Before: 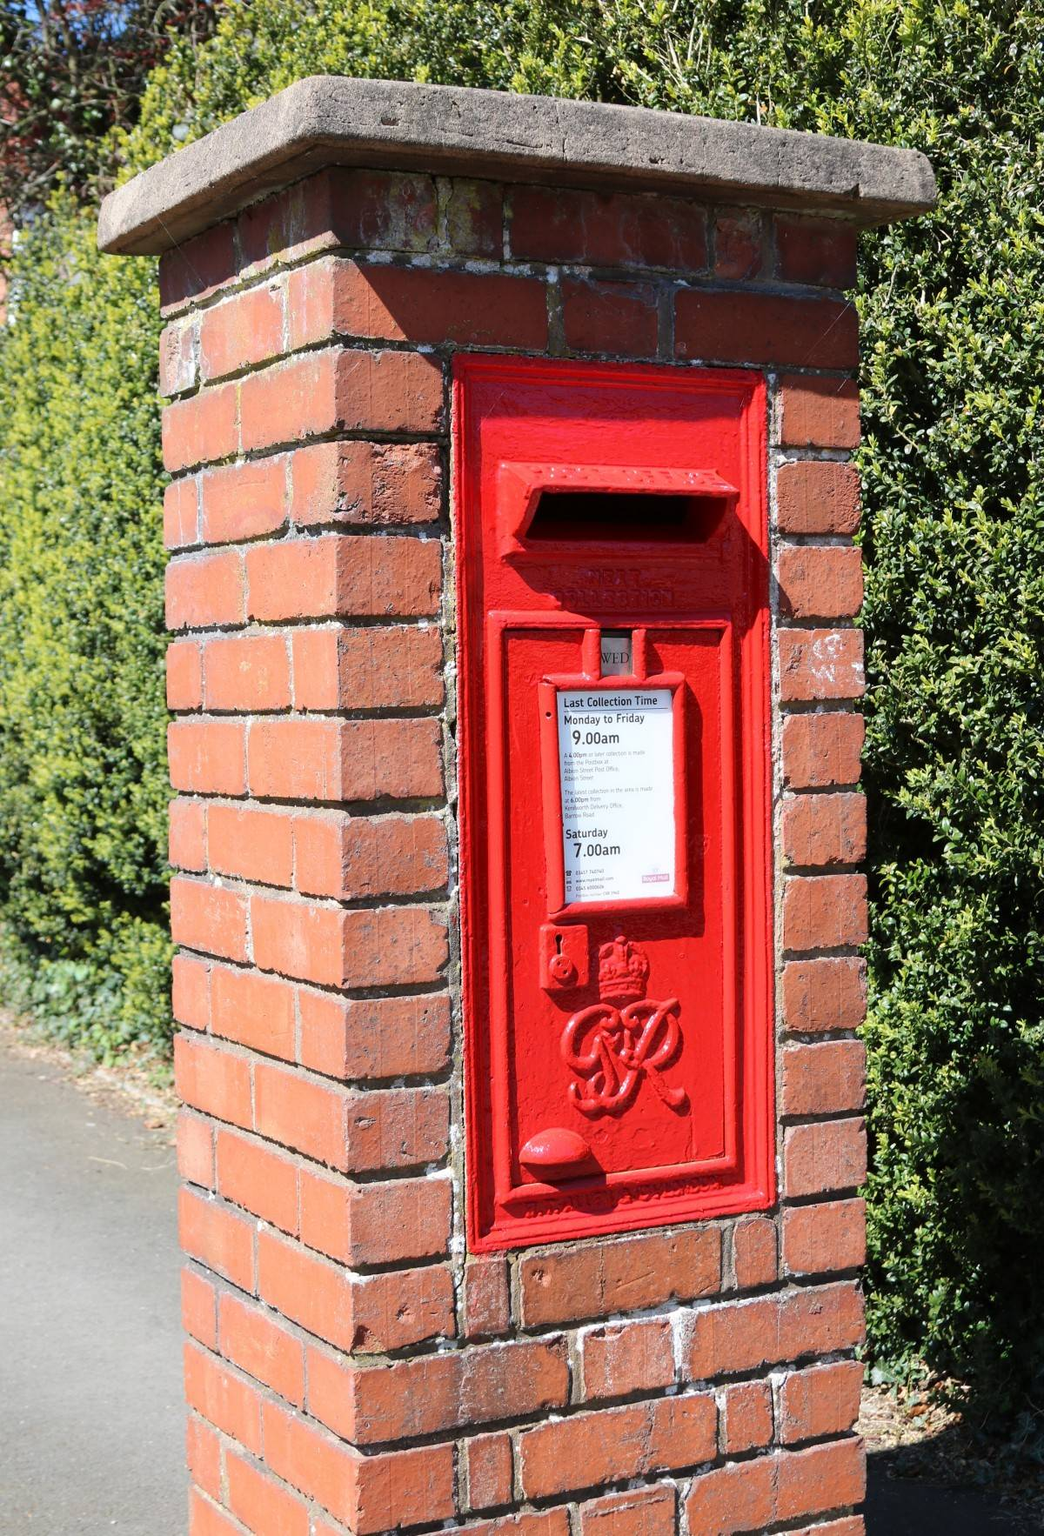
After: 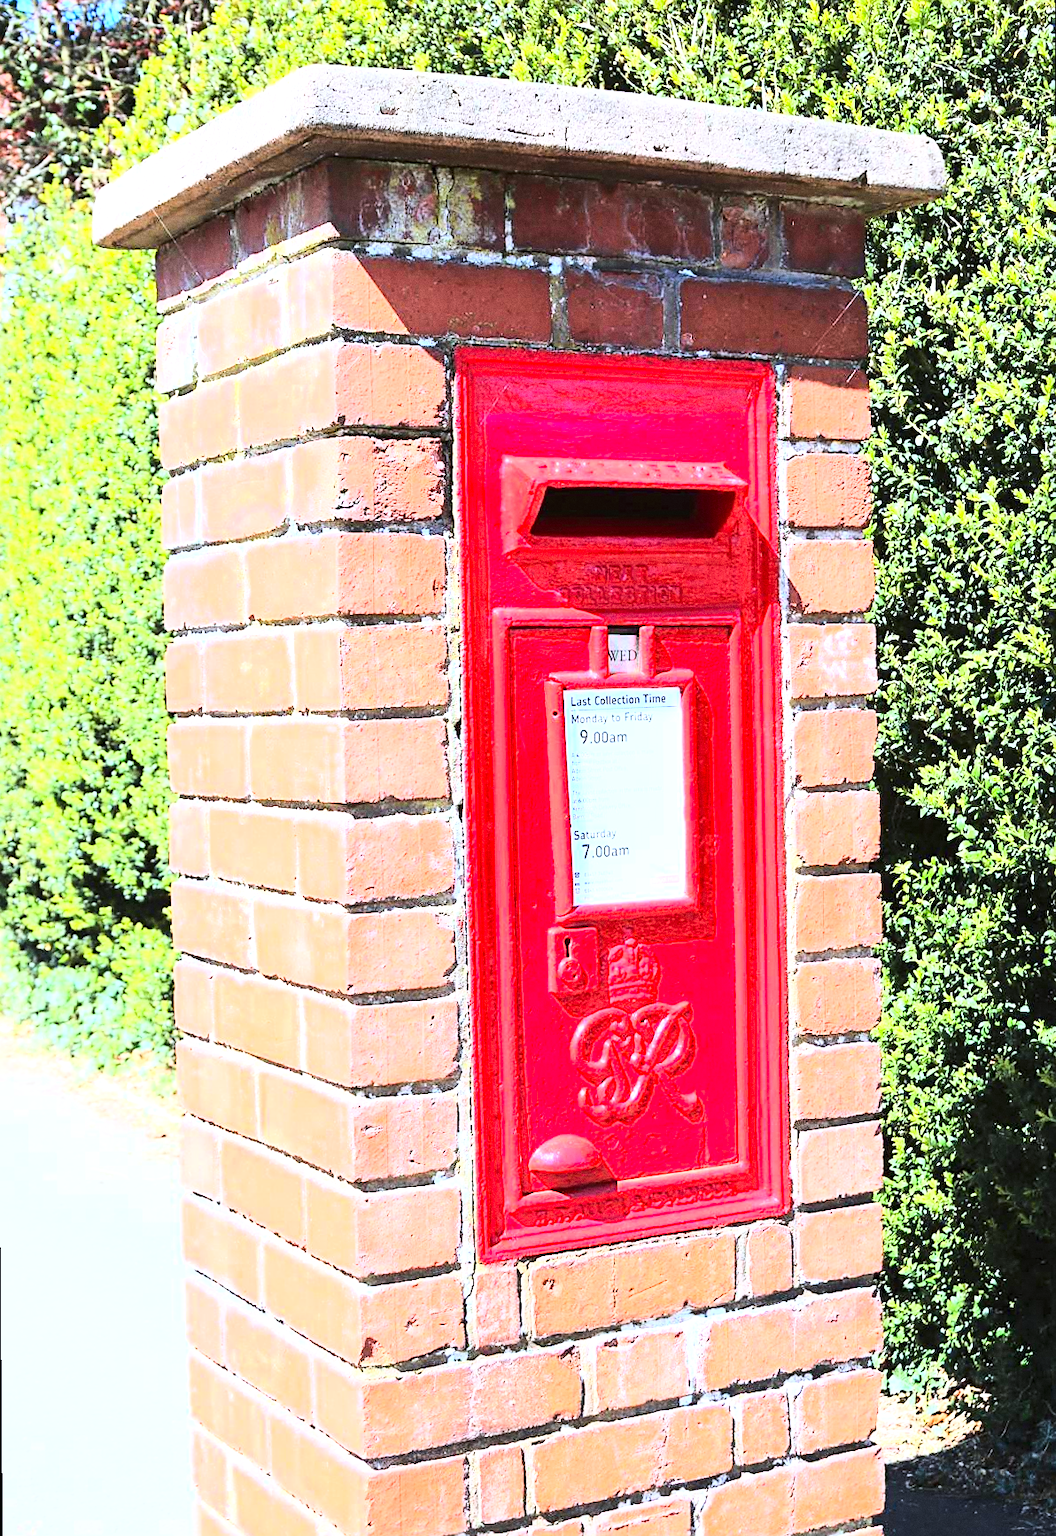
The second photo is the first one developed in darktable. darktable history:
exposure: black level correction 0, exposure 1.1 EV, compensate exposure bias true, compensate highlight preservation false
white balance: red 0.954, blue 1.079
contrast brightness saturation: contrast 0.2, brightness 0.16, saturation 0.22
grain: coarseness 0.47 ISO
sharpen: on, module defaults
tone equalizer: on, module defaults
base curve: curves: ch0 [(0, 0) (0.028, 0.03) (0.121, 0.232) (0.46, 0.748) (0.859, 0.968) (1, 1)]
rotate and perspective: rotation -0.45°, automatic cropping original format, crop left 0.008, crop right 0.992, crop top 0.012, crop bottom 0.988
